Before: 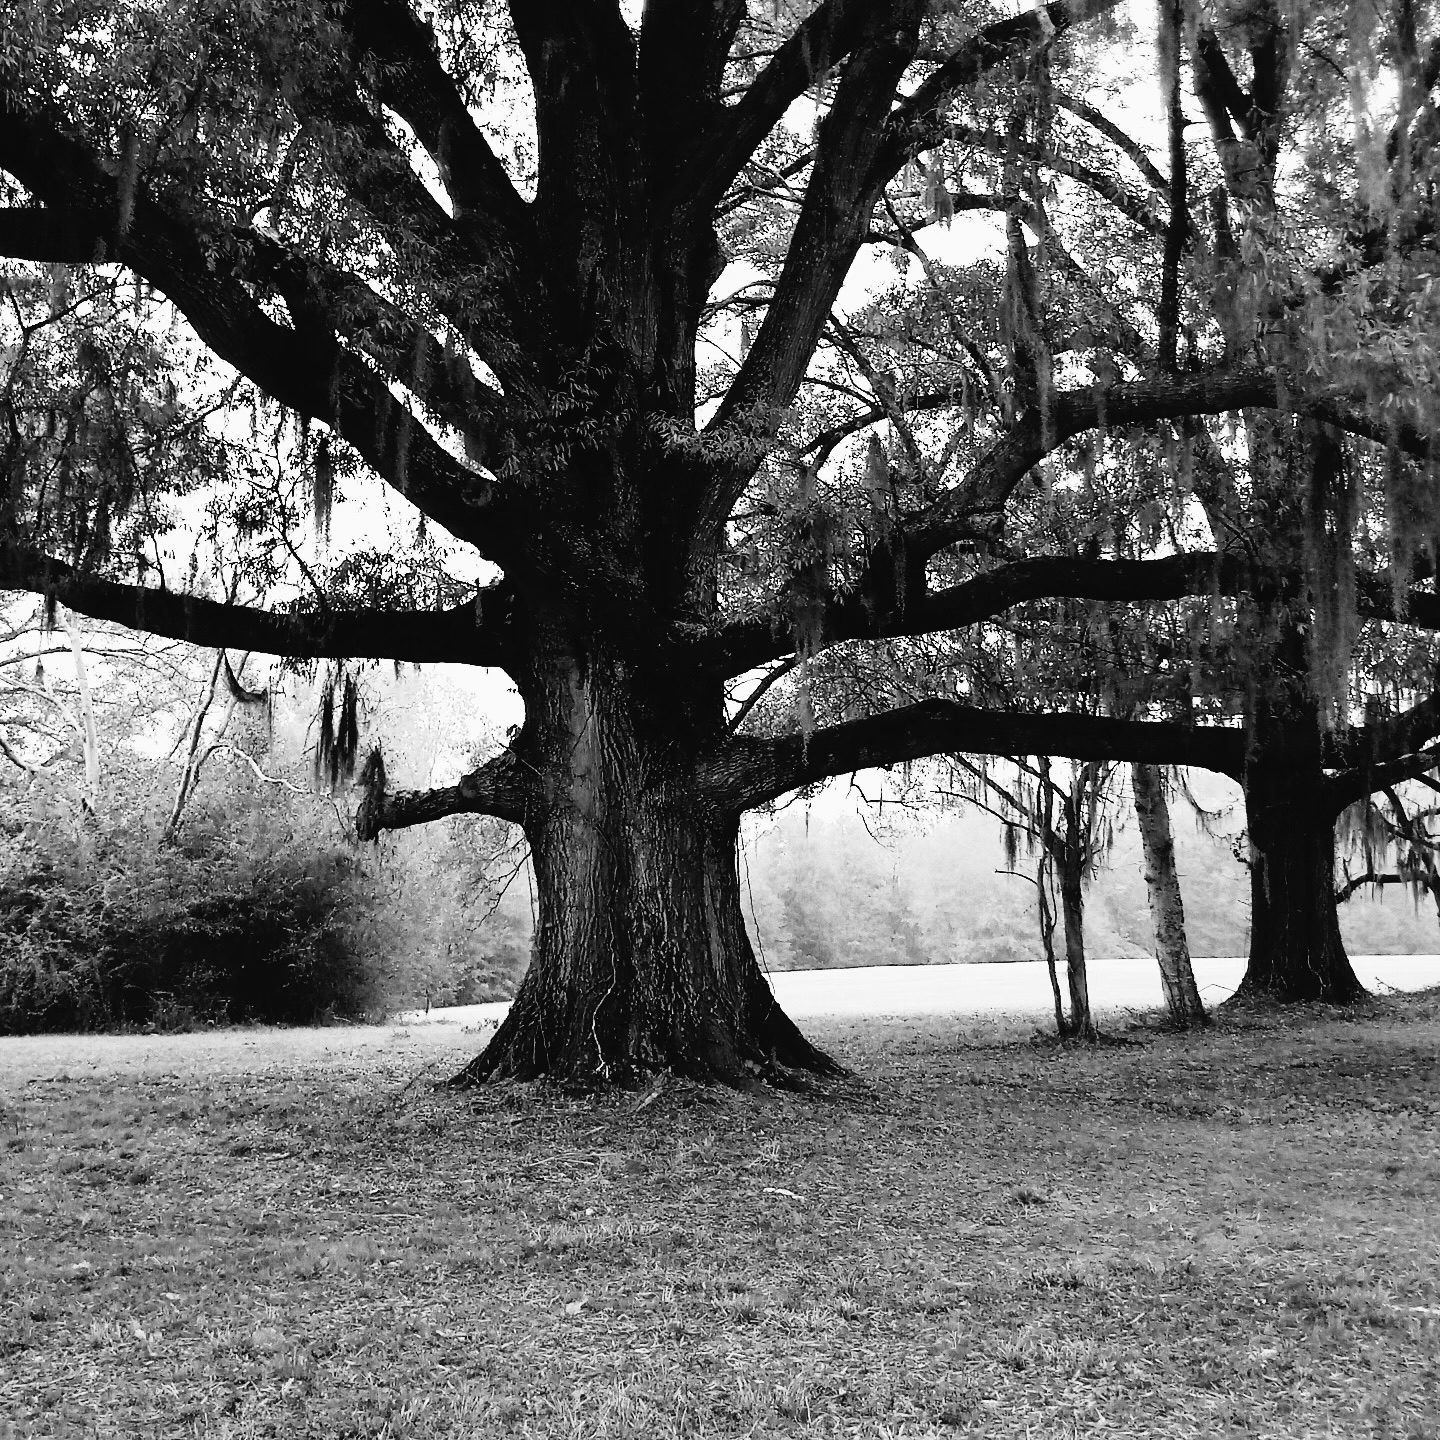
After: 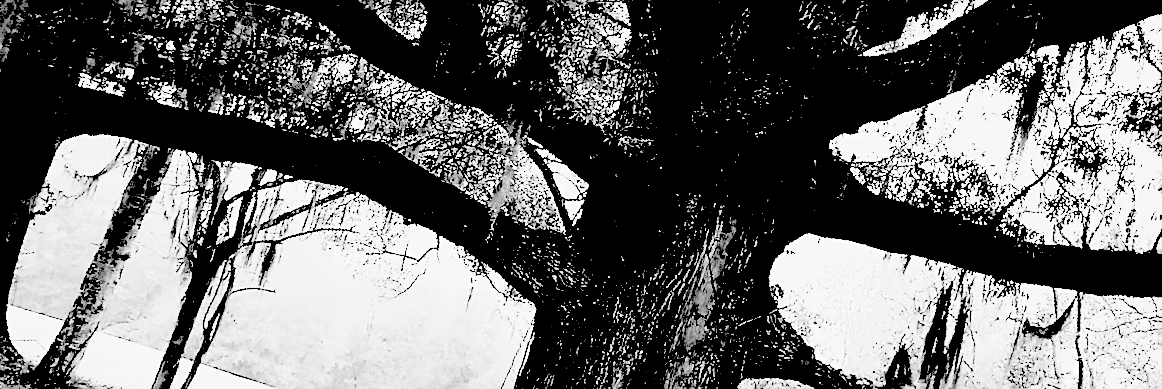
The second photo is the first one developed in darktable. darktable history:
crop and rotate: angle 16.12°, top 30.835%, bottom 35.653%
sharpen: on, module defaults
exposure: black level correction 0.056, compensate highlight preservation false
filmic rgb: middle gray luminance 2.5%, black relative exposure -10 EV, white relative exposure 7 EV, threshold 6 EV, dynamic range scaling 10%, target black luminance 0%, hardness 3.19, latitude 44.39%, contrast 0.682, highlights saturation mix 5%, shadows ↔ highlights balance 13.63%, add noise in highlights 0, color science v3 (2019), use custom middle-gray values true, iterations of high-quality reconstruction 0, contrast in highlights soft, enable highlight reconstruction true
